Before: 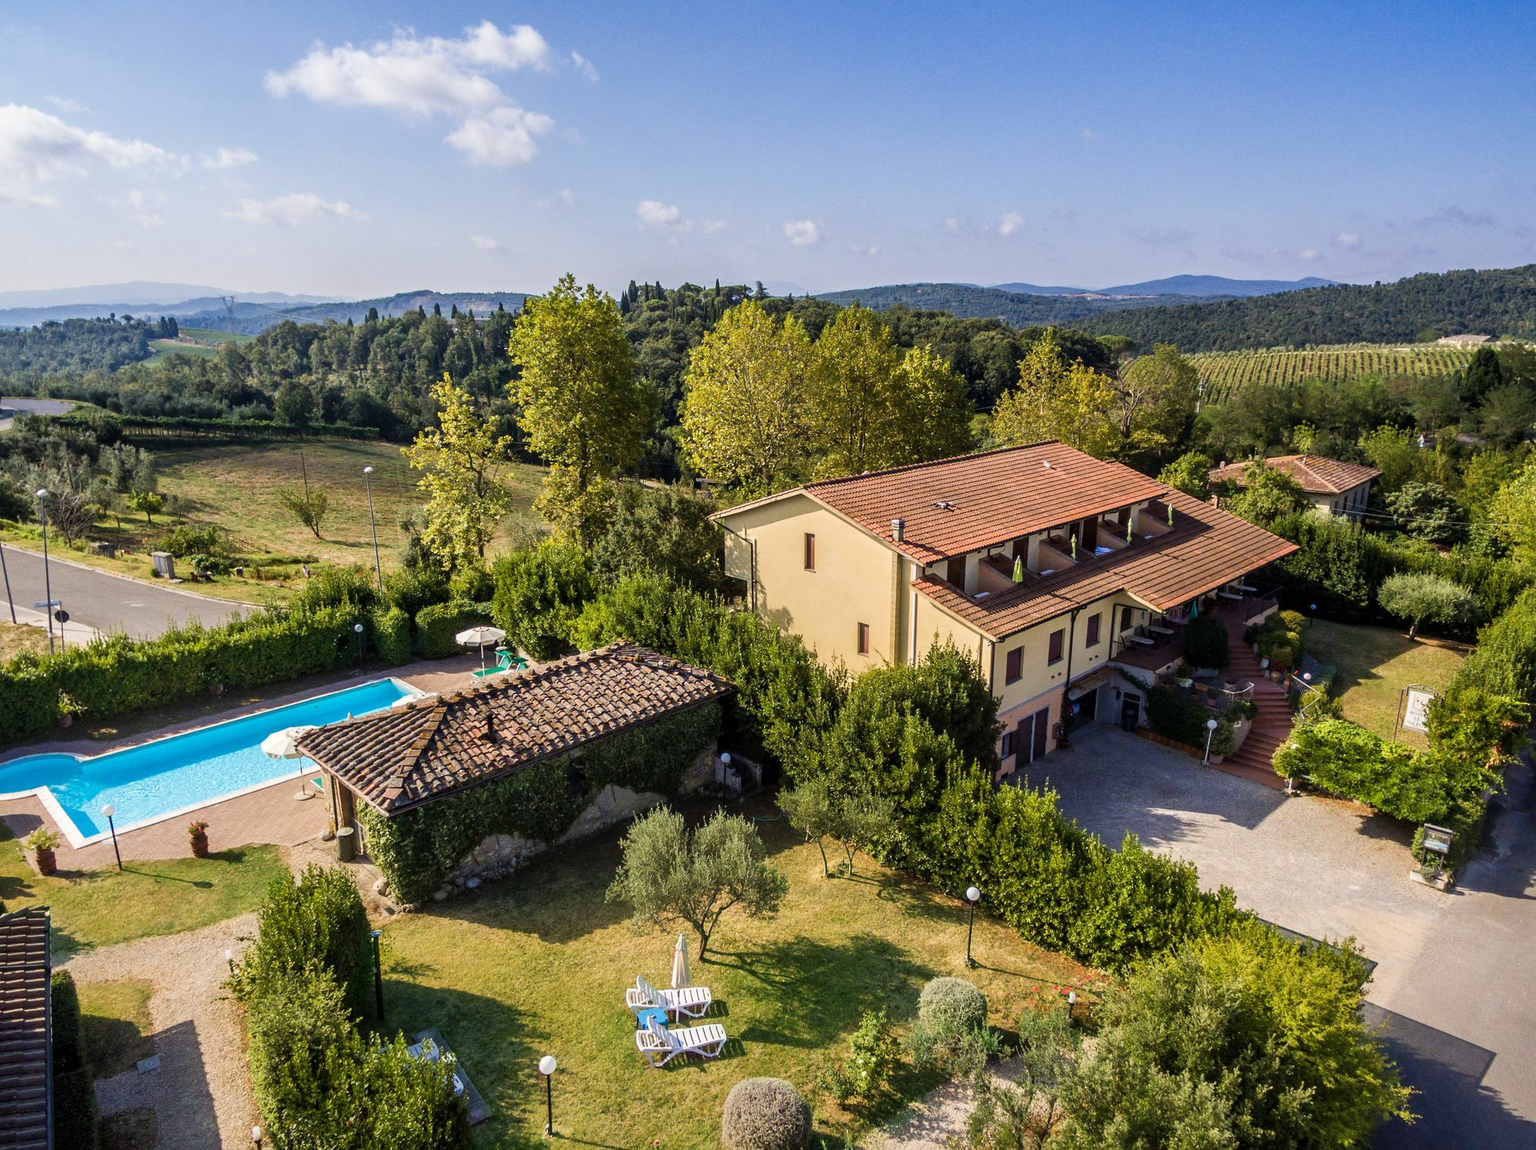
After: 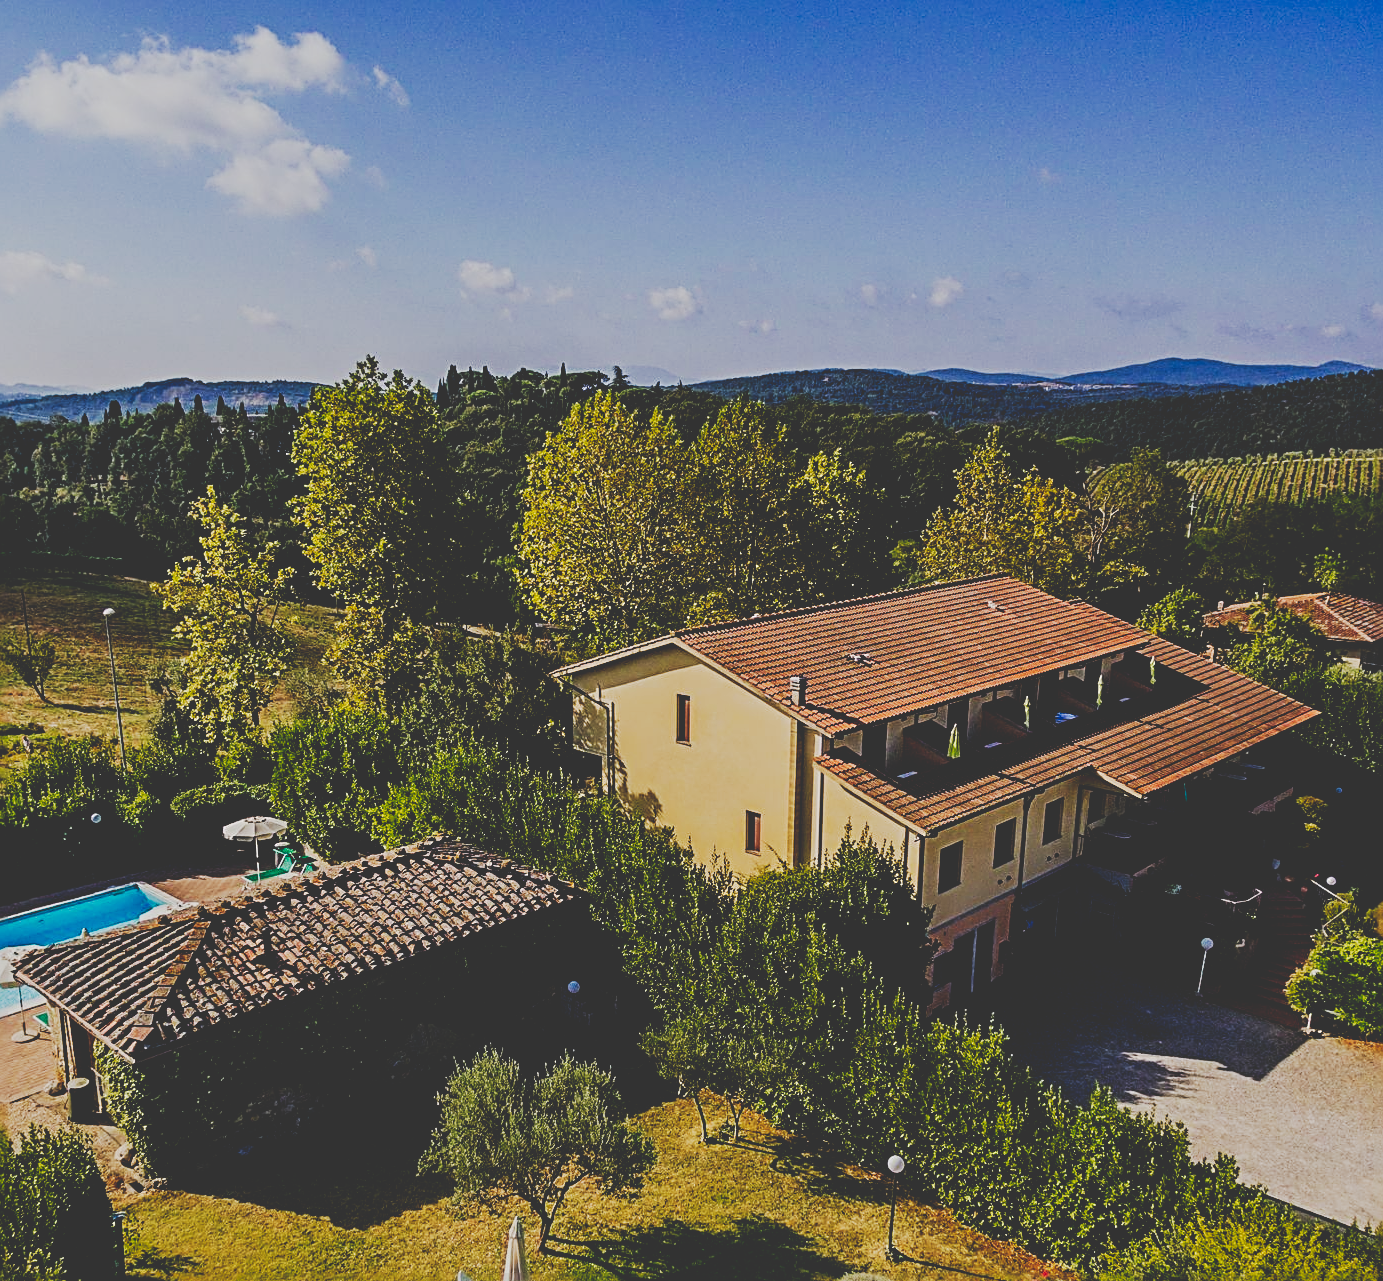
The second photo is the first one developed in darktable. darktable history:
sharpen: radius 2.836, amount 0.708
base curve: curves: ch0 [(0, 0.02) (0.083, 0.036) (1, 1)], preserve colors none
tone curve: curves: ch0 [(0, 0.23) (0.125, 0.207) (0.245, 0.227) (0.736, 0.695) (1, 0.824)], preserve colors none
crop: left 18.581%, right 12.23%, bottom 14.46%
